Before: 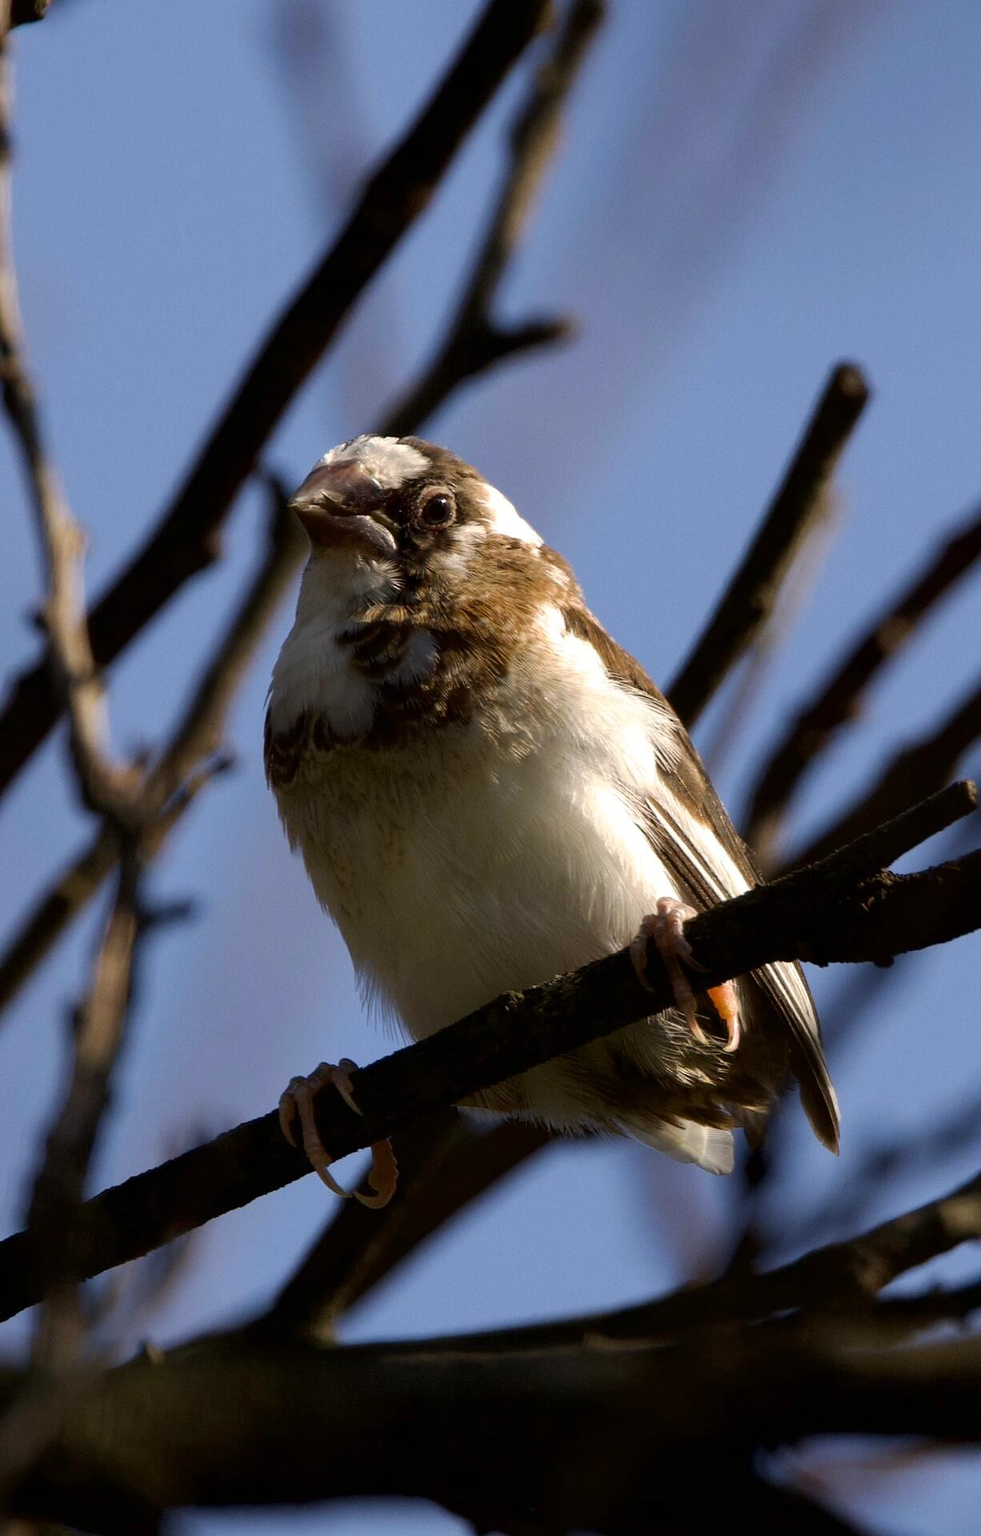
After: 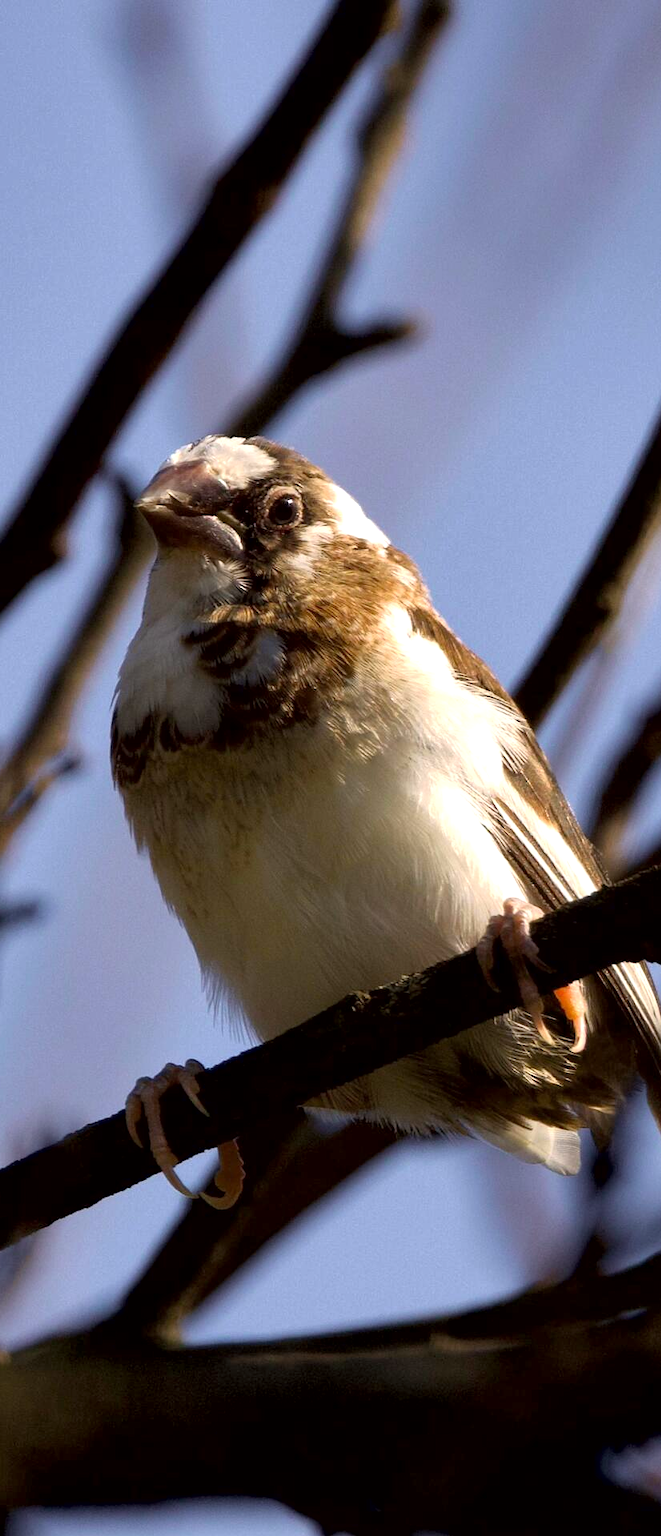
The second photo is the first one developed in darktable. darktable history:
exposure: black level correction 0.001, exposure 0.499 EV, compensate highlight preservation false
crop and rotate: left 15.7%, right 16.813%
shadows and highlights: shadows 12.1, white point adjustment 1.2, soften with gaussian
tone curve: curves: ch0 [(0.013, 0) (0.061, 0.068) (0.239, 0.256) (0.502, 0.505) (0.683, 0.676) (0.761, 0.773) (0.858, 0.858) (0.987, 0.945)]; ch1 [(0, 0) (0.172, 0.123) (0.304, 0.288) (0.414, 0.44) (0.472, 0.473) (0.502, 0.508) (0.521, 0.528) (0.583, 0.595) (0.654, 0.673) (0.728, 0.761) (1, 1)]; ch2 [(0, 0) (0.411, 0.424) (0.485, 0.476) (0.502, 0.502) (0.553, 0.557) (0.57, 0.576) (1, 1)], color space Lab, independent channels, preserve colors none
